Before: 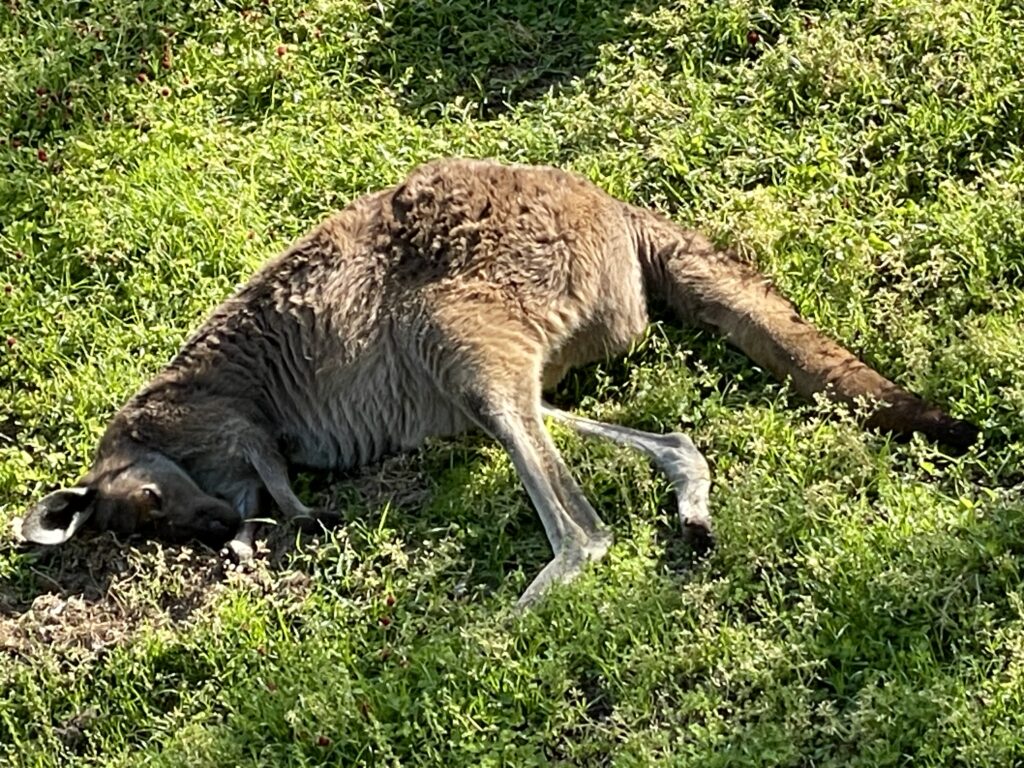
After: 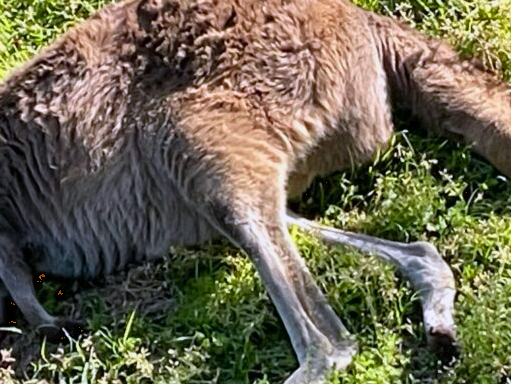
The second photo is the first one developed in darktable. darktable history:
color calibration: output R [0.999, 0.026, -0.11, 0], output G [-0.019, 1.037, -0.099, 0], output B [0.022, -0.023, 0.902, 0], illuminant custom, x 0.367, y 0.392, temperature 4437.75 K, clip negative RGB from gamut false
crop: left 25%, top 25%, right 25%, bottom 25%
shadows and highlights: shadows 43.71, white point adjustment -1.46, soften with gaussian
